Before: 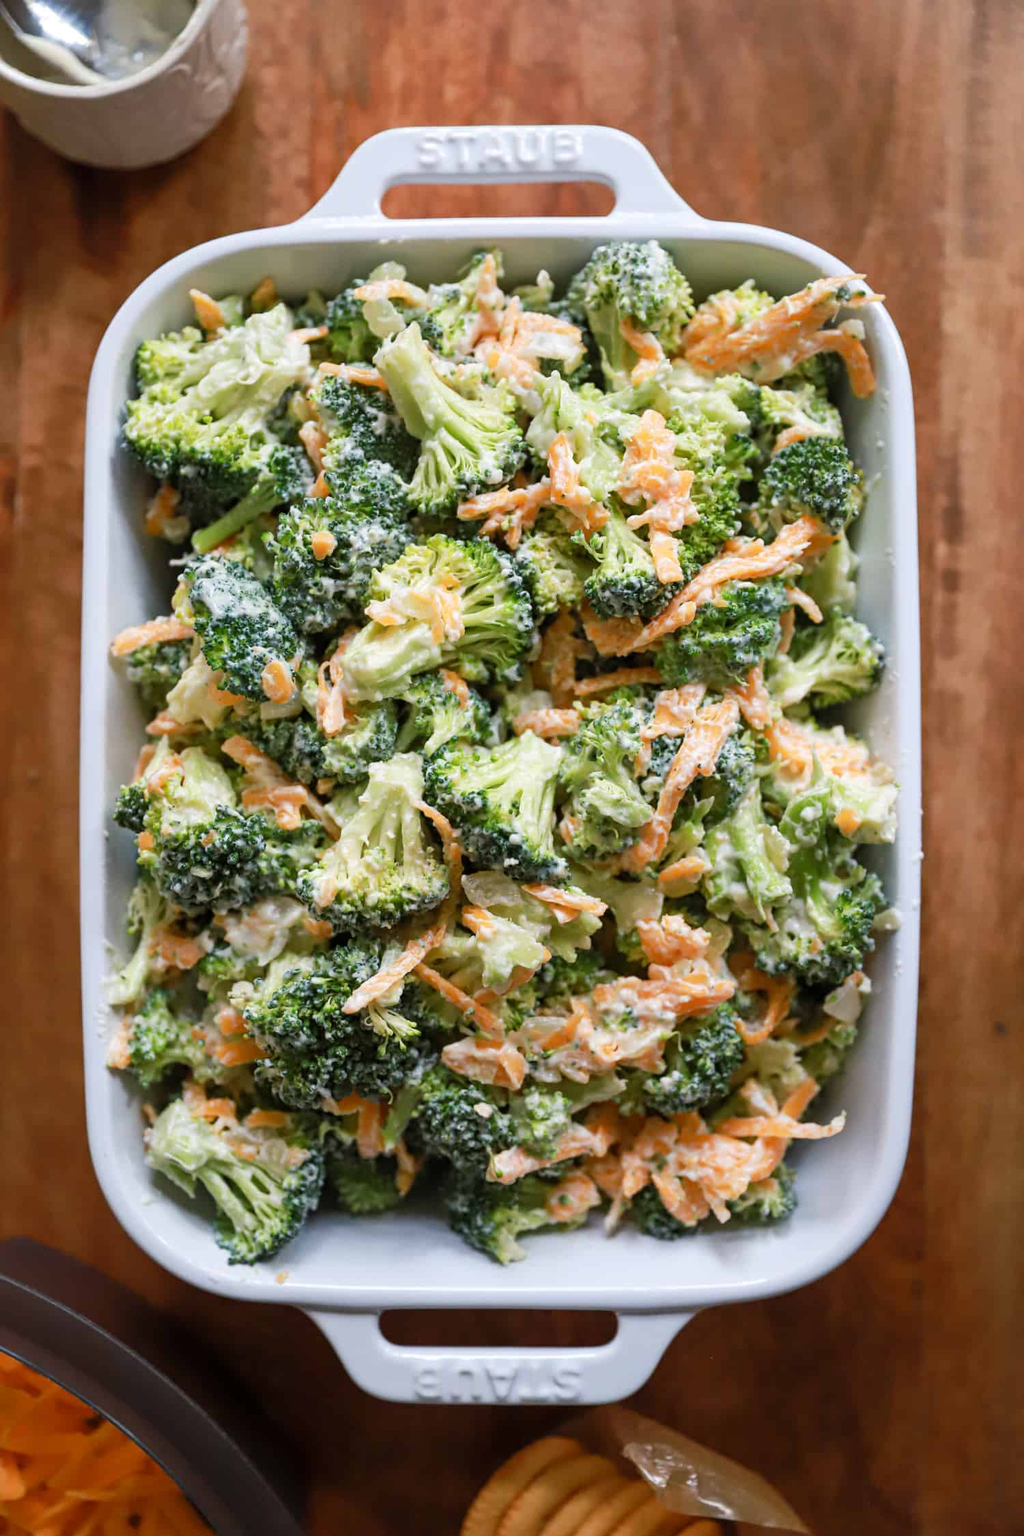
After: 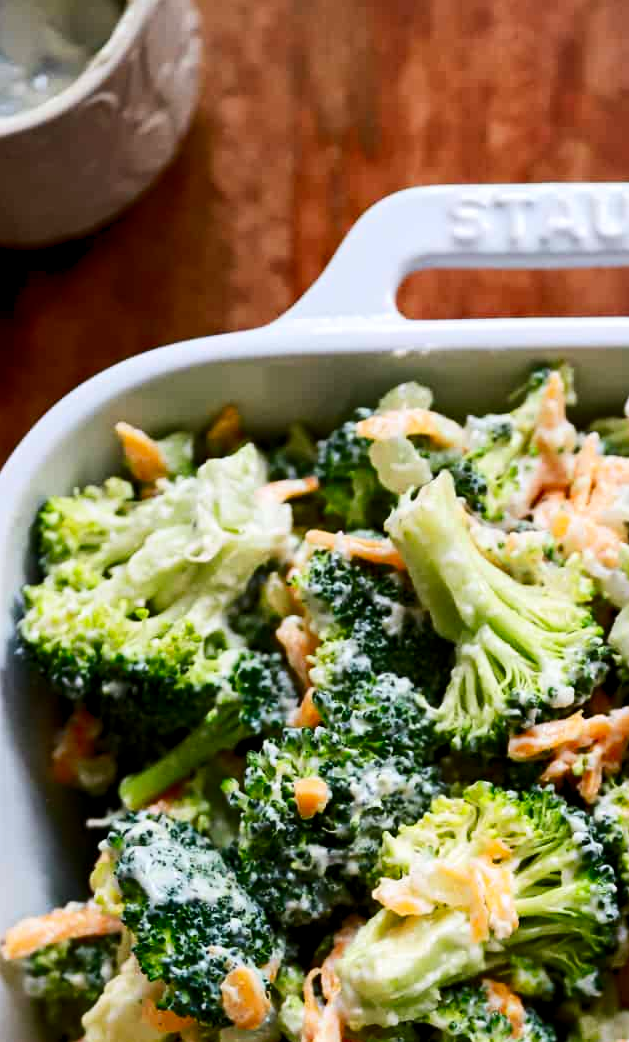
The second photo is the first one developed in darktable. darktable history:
levels: levels [0.016, 0.5, 0.996]
crop and rotate: left 10.817%, top 0.062%, right 47.194%, bottom 53.626%
contrast brightness saturation: contrast 0.22, brightness -0.19, saturation 0.24
